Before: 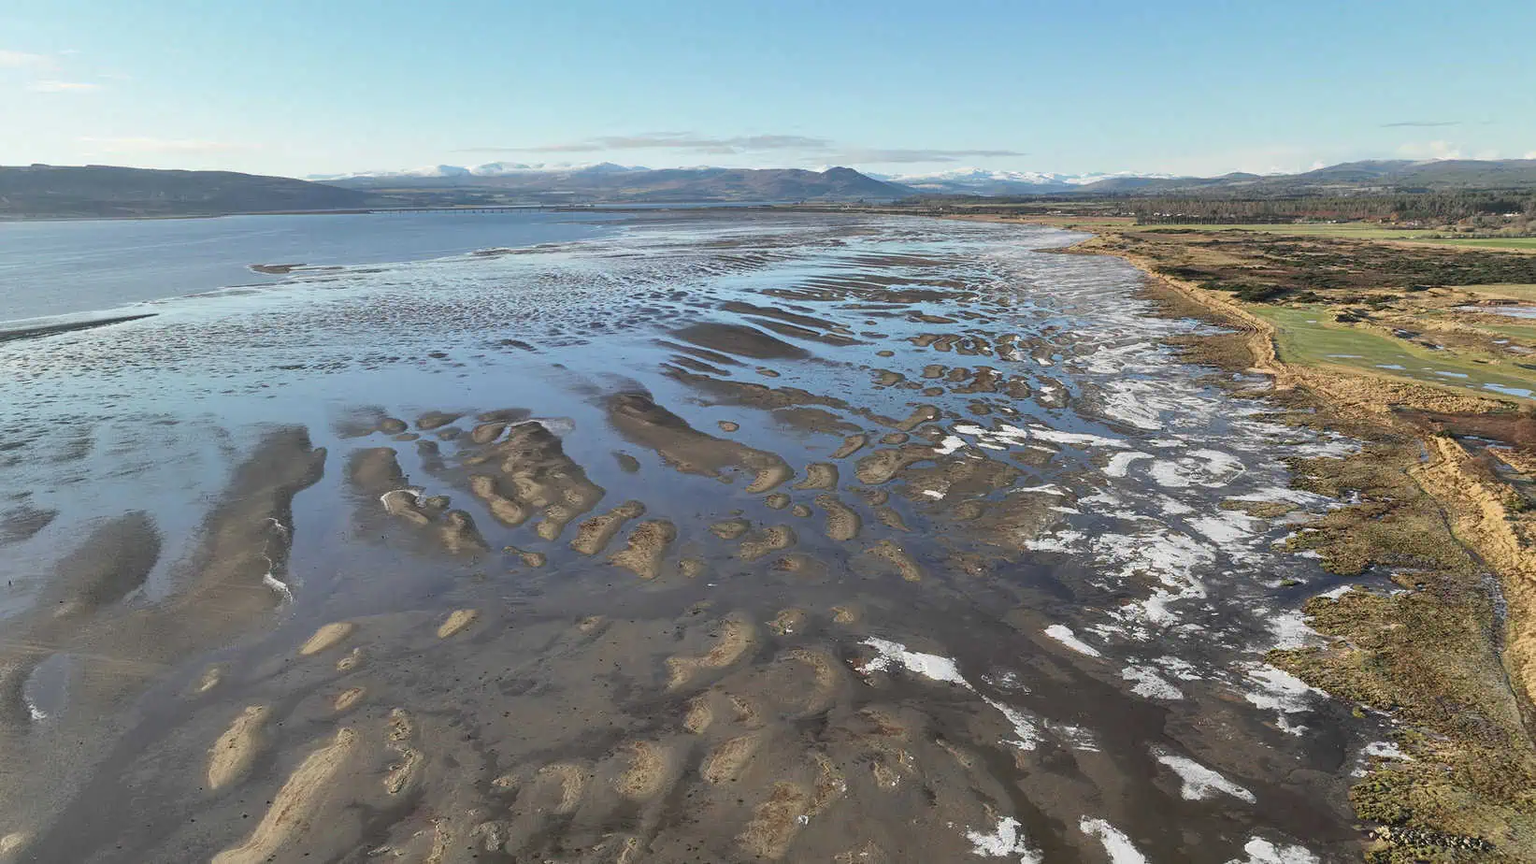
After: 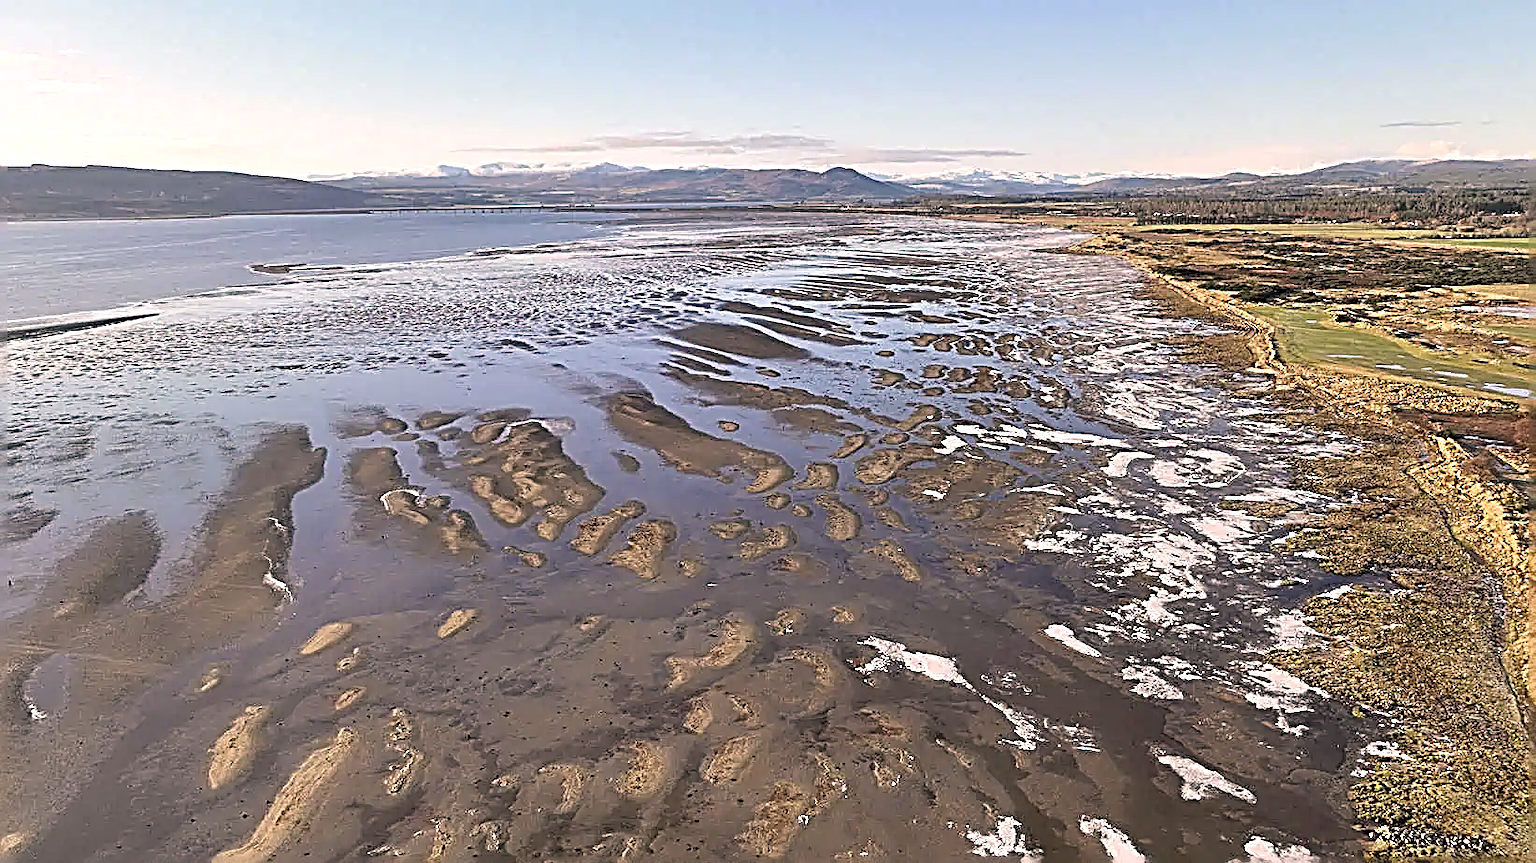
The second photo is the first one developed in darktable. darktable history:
white balance: red 0.98, blue 1.034
exposure: black level correction 0.001, exposure 0.3 EV, compensate highlight preservation false
sharpen: radius 3.158, amount 1.731
color correction: highlights a* 11.96, highlights b* 11.58
